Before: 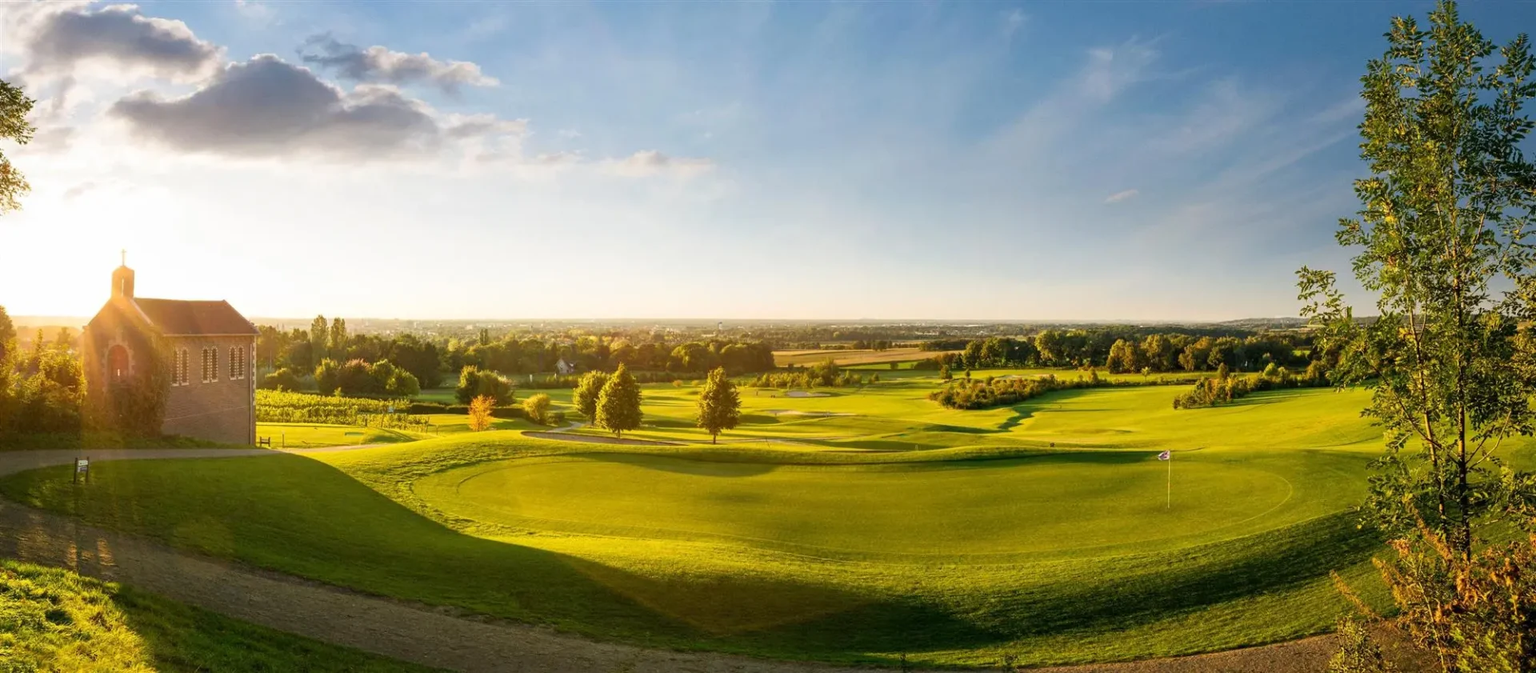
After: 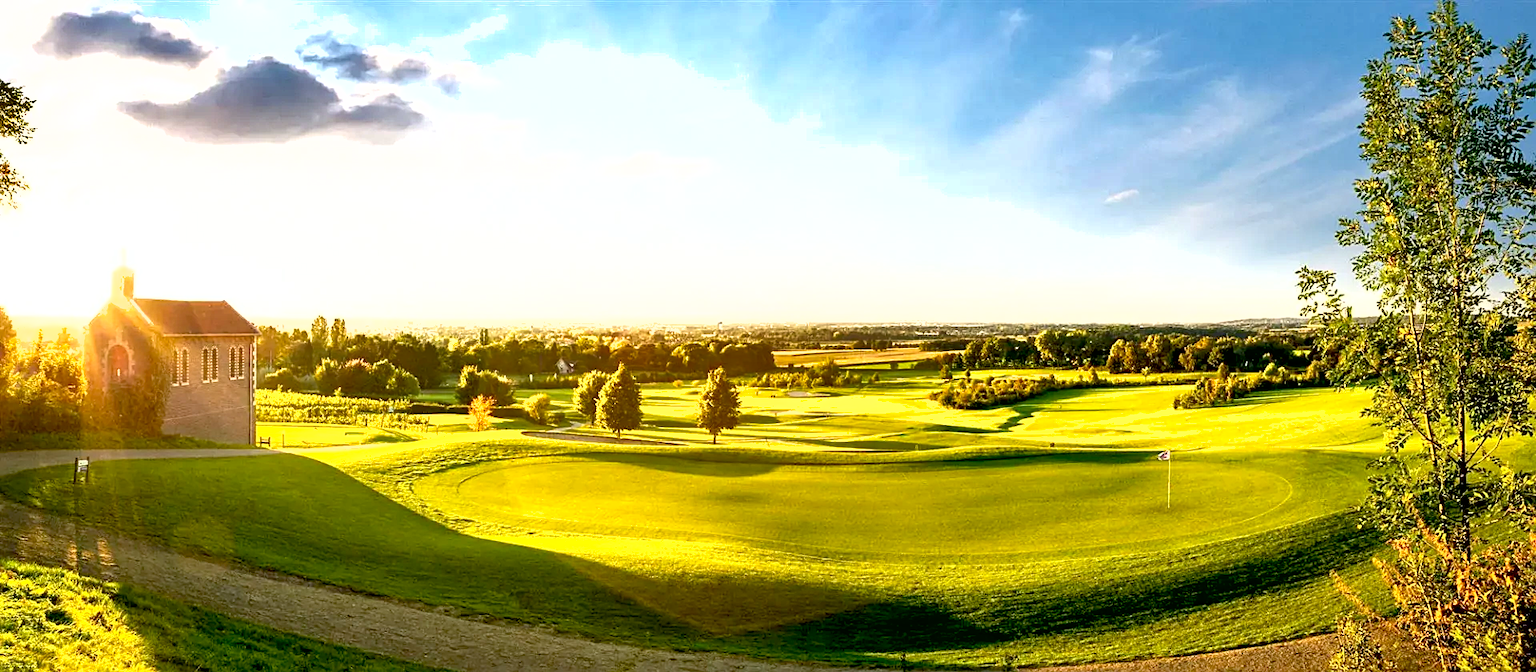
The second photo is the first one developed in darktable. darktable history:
exposure: black level correction 0.011, exposure 1.088 EV, compensate exposure bias true, compensate highlight preservation false
shadows and highlights: low approximation 0.01, soften with gaussian
sharpen: on, module defaults
